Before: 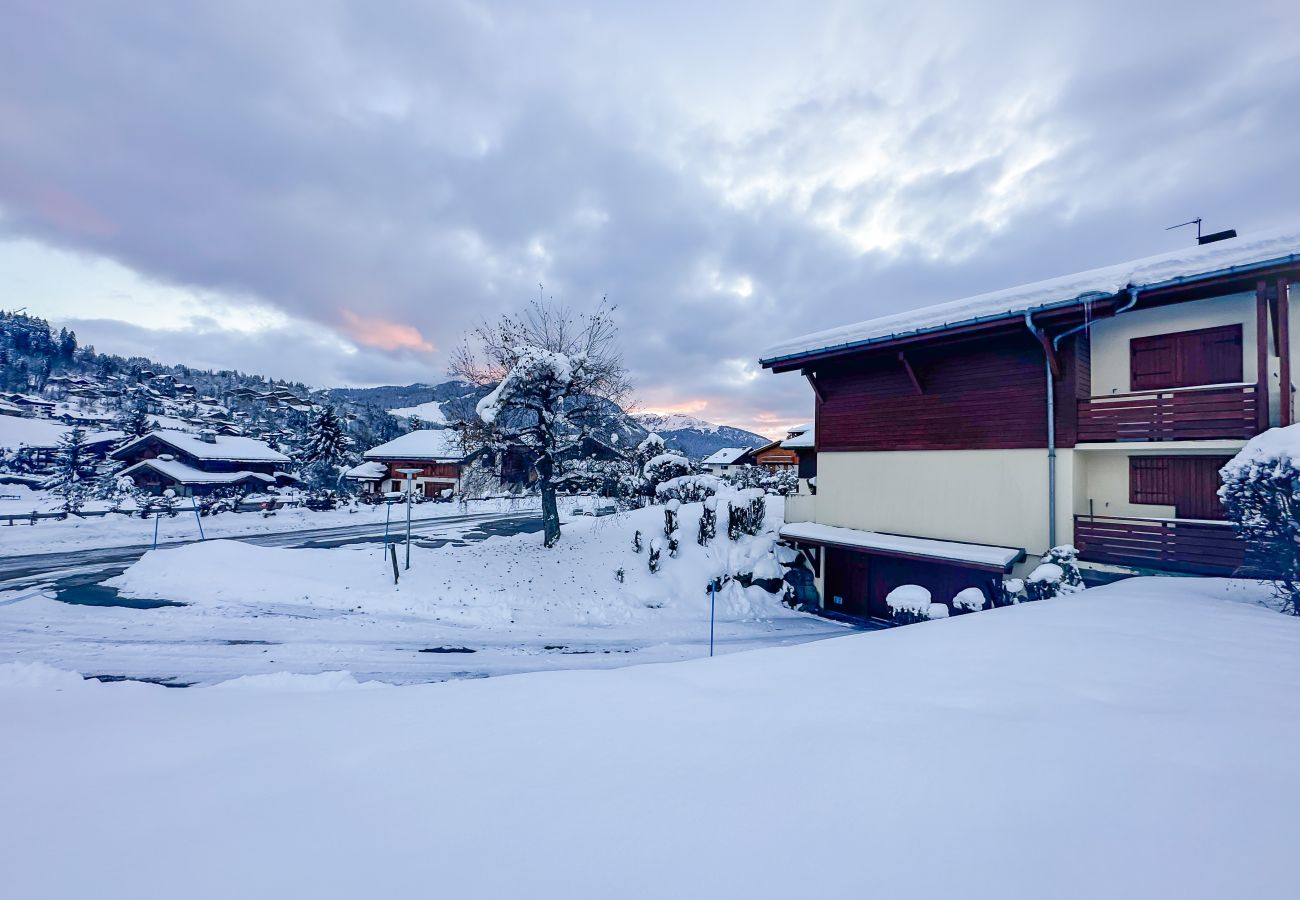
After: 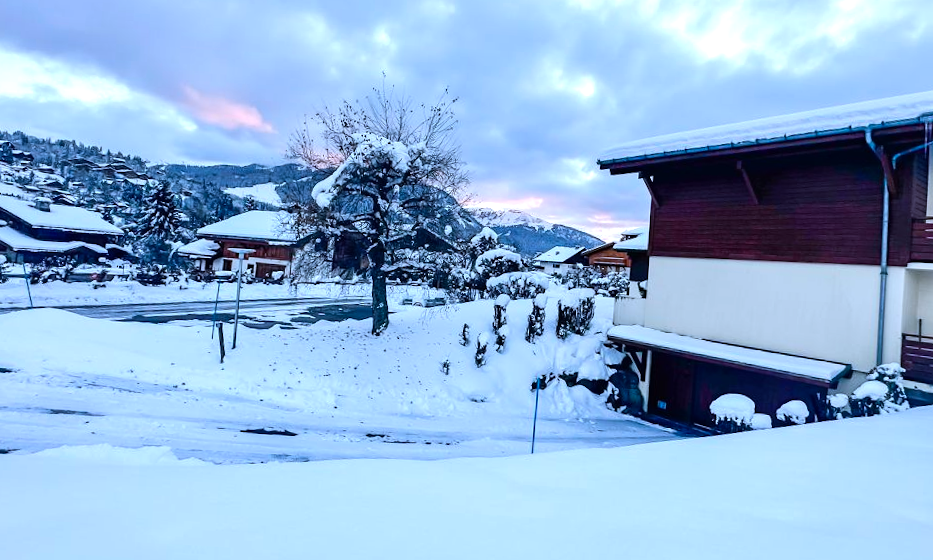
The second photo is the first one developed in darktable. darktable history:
color correction: highlights a* -2.24, highlights b* -18.1
crop and rotate: angle -3.37°, left 9.79%, top 20.73%, right 12.42%, bottom 11.82%
tone equalizer: -8 EV -0.417 EV, -7 EV -0.389 EV, -6 EV -0.333 EV, -5 EV -0.222 EV, -3 EV 0.222 EV, -2 EV 0.333 EV, -1 EV 0.389 EV, +0 EV 0.417 EV, edges refinement/feathering 500, mask exposure compensation -1.57 EV, preserve details no
